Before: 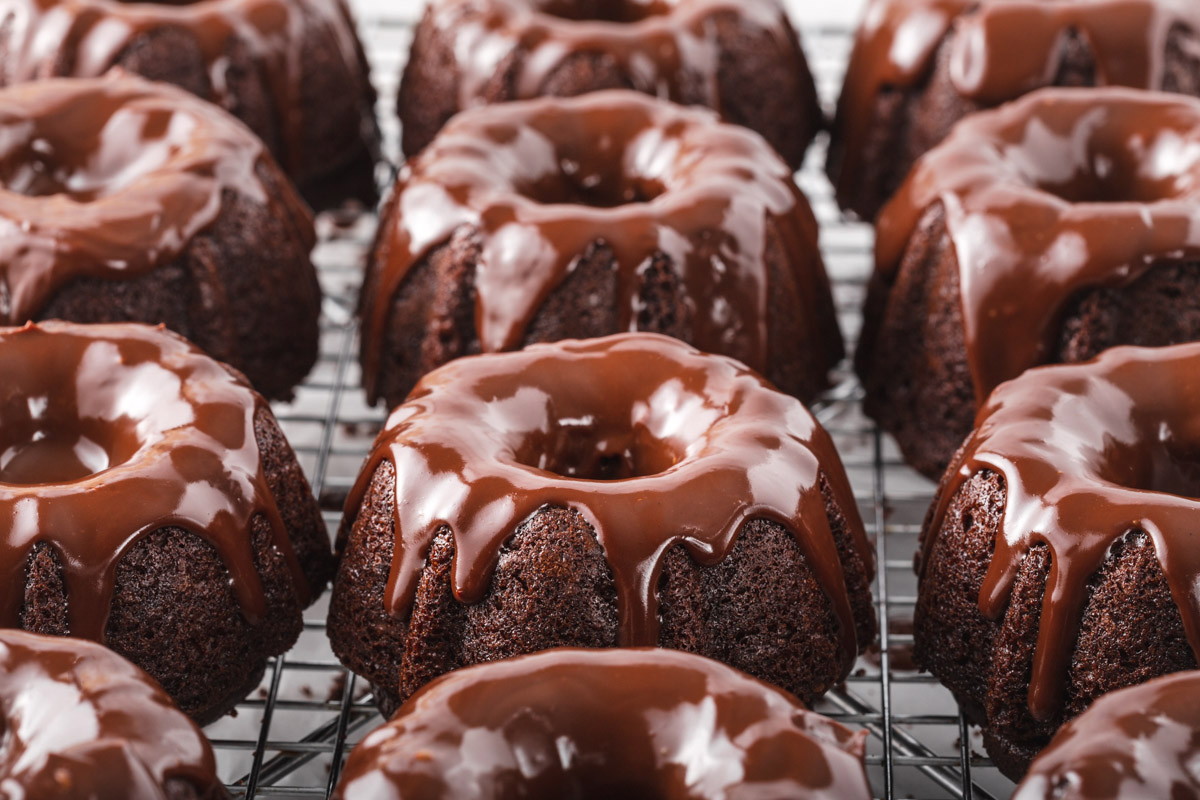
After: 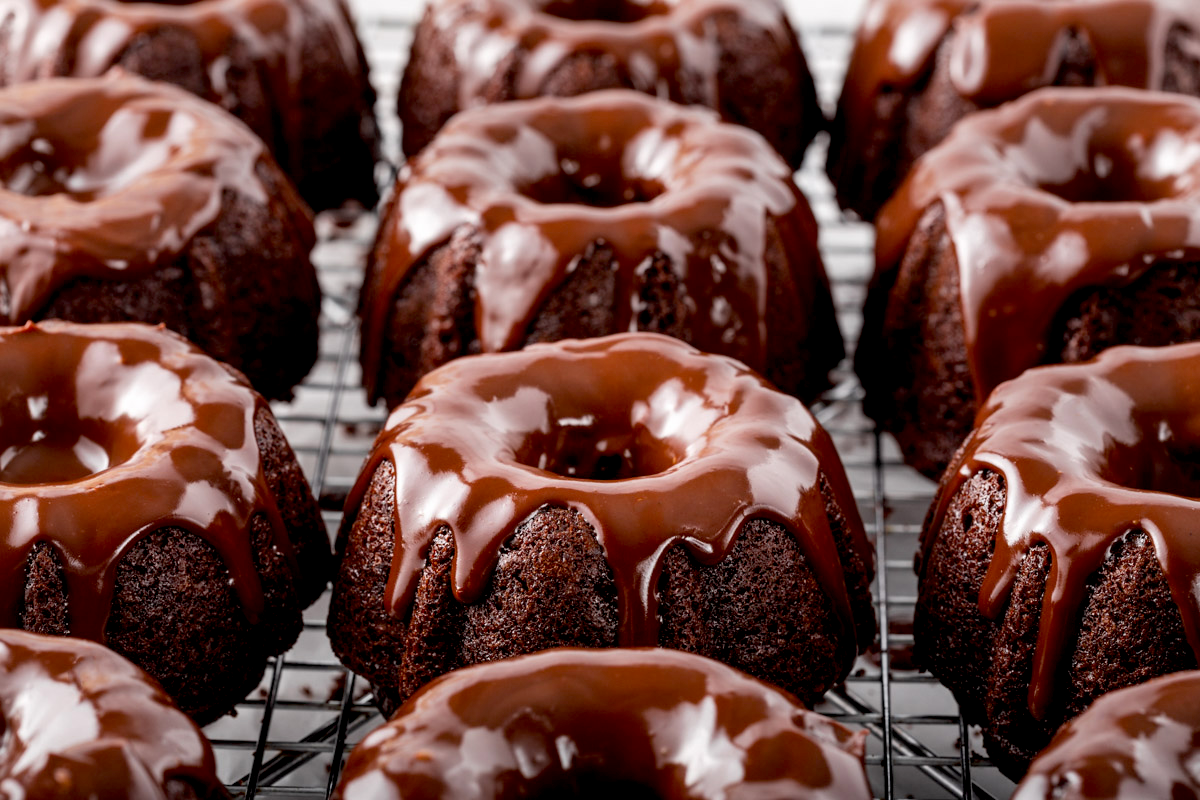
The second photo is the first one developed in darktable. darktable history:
exposure: black level correction 0.017, exposure -0.008 EV, compensate highlight preservation false
